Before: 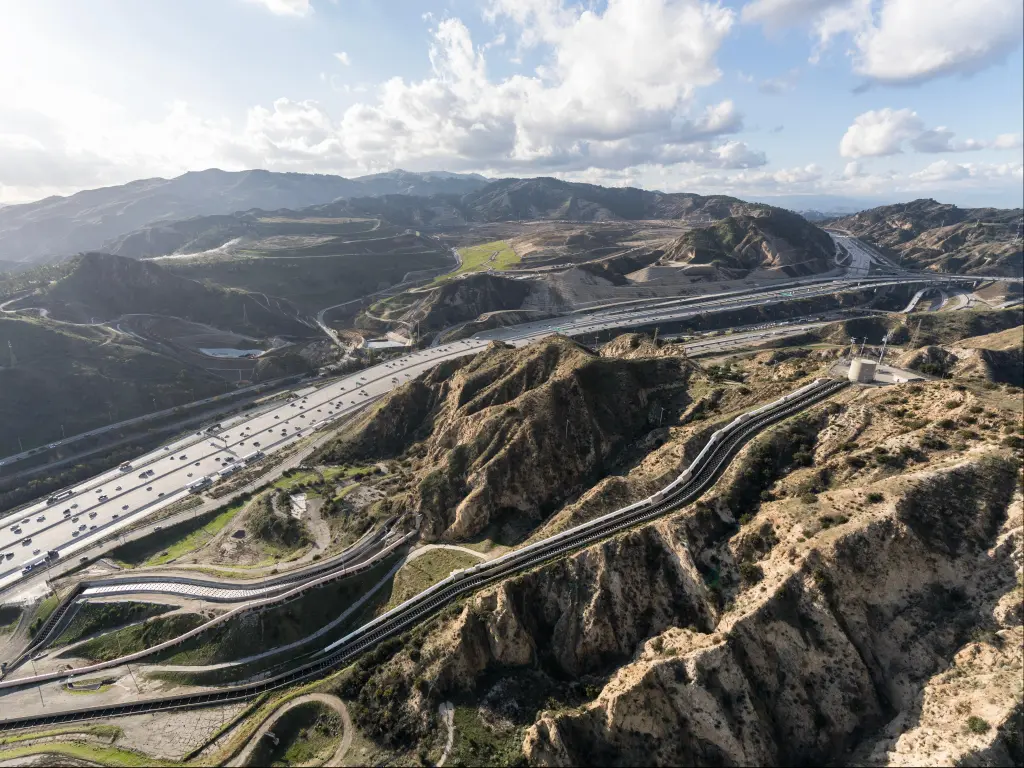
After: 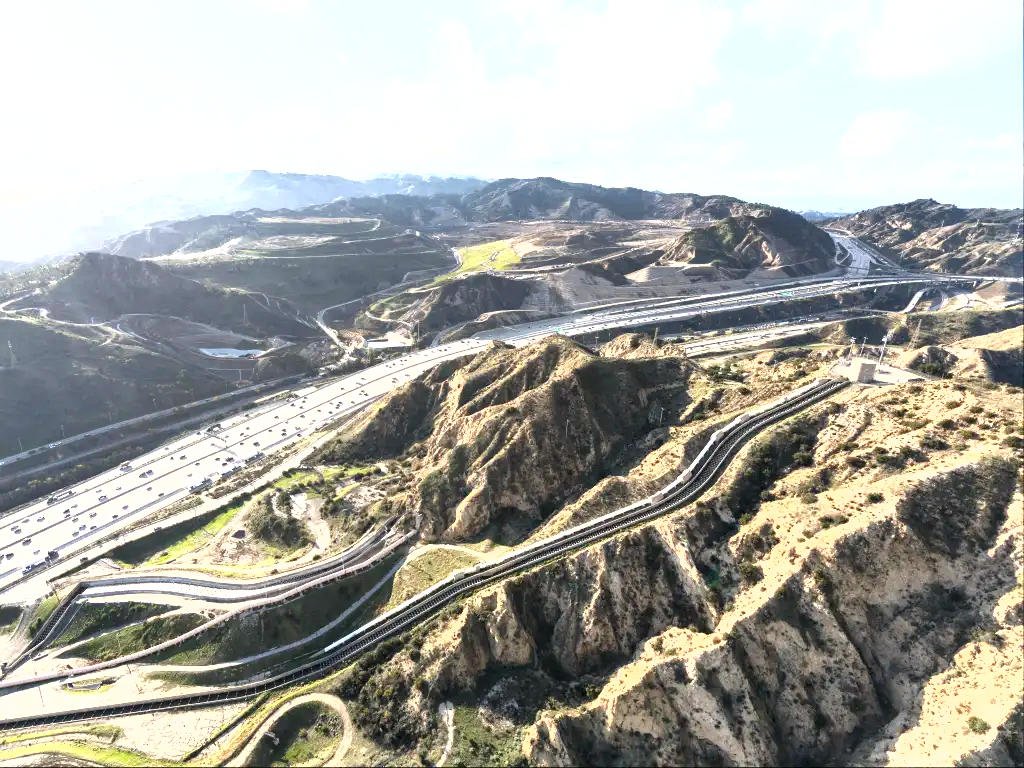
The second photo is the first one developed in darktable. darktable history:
shadows and highlights: shadows 53.2, soften with gaussian
exposure: black level correction 0, exposure 1.472 EV, compensate highlight preservation false
